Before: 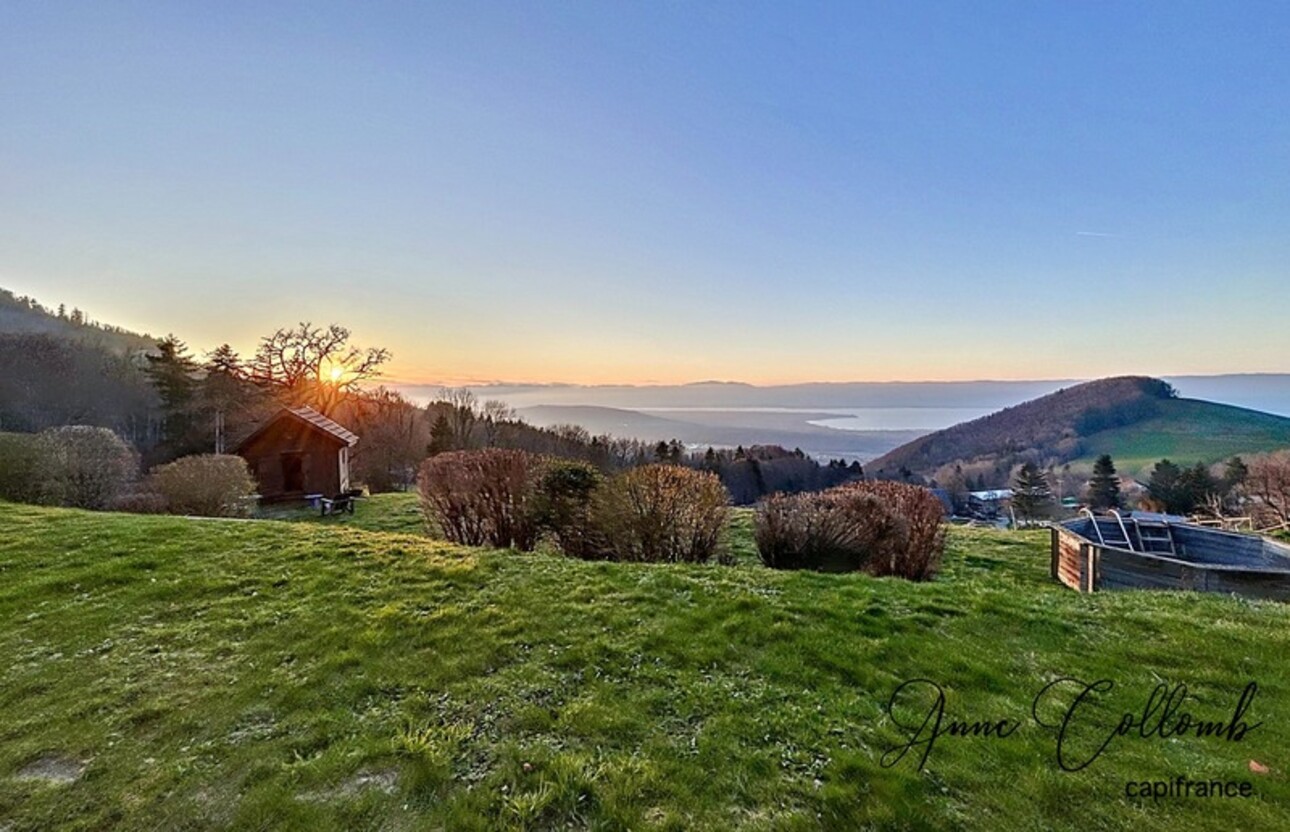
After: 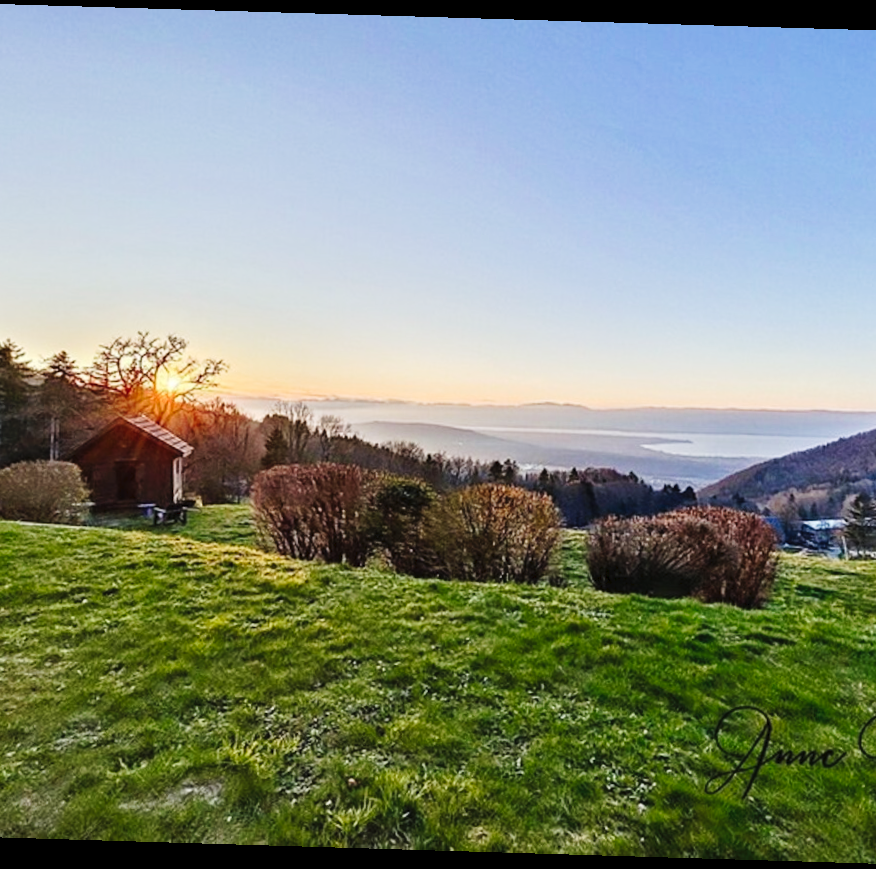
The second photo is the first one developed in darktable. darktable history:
crop and rotate: left 13.537%, right 19.796%
tone curve: curves: ch0 [(0, 0) (0.003, 0.024) (0.011, 0.032) (0.025, 0.041) (0.044, 0.054) (0.069, 0.069) (0.1, 0.09) (0.136, 0.116) (0.177, 0.162) (0.224, 0.213) (0.277, 0.278) (0.335, 0.359) (0.399, 0.447) (0.468, 0.543) (0.543, 0.621) (0.623, 0.717) (0.709, 0.807) (0.801, 0.876) (0.898, 0.934) (1, 1)], preserve colors none
rotate and perspective: rotation 1.72°, automatic cropping off
